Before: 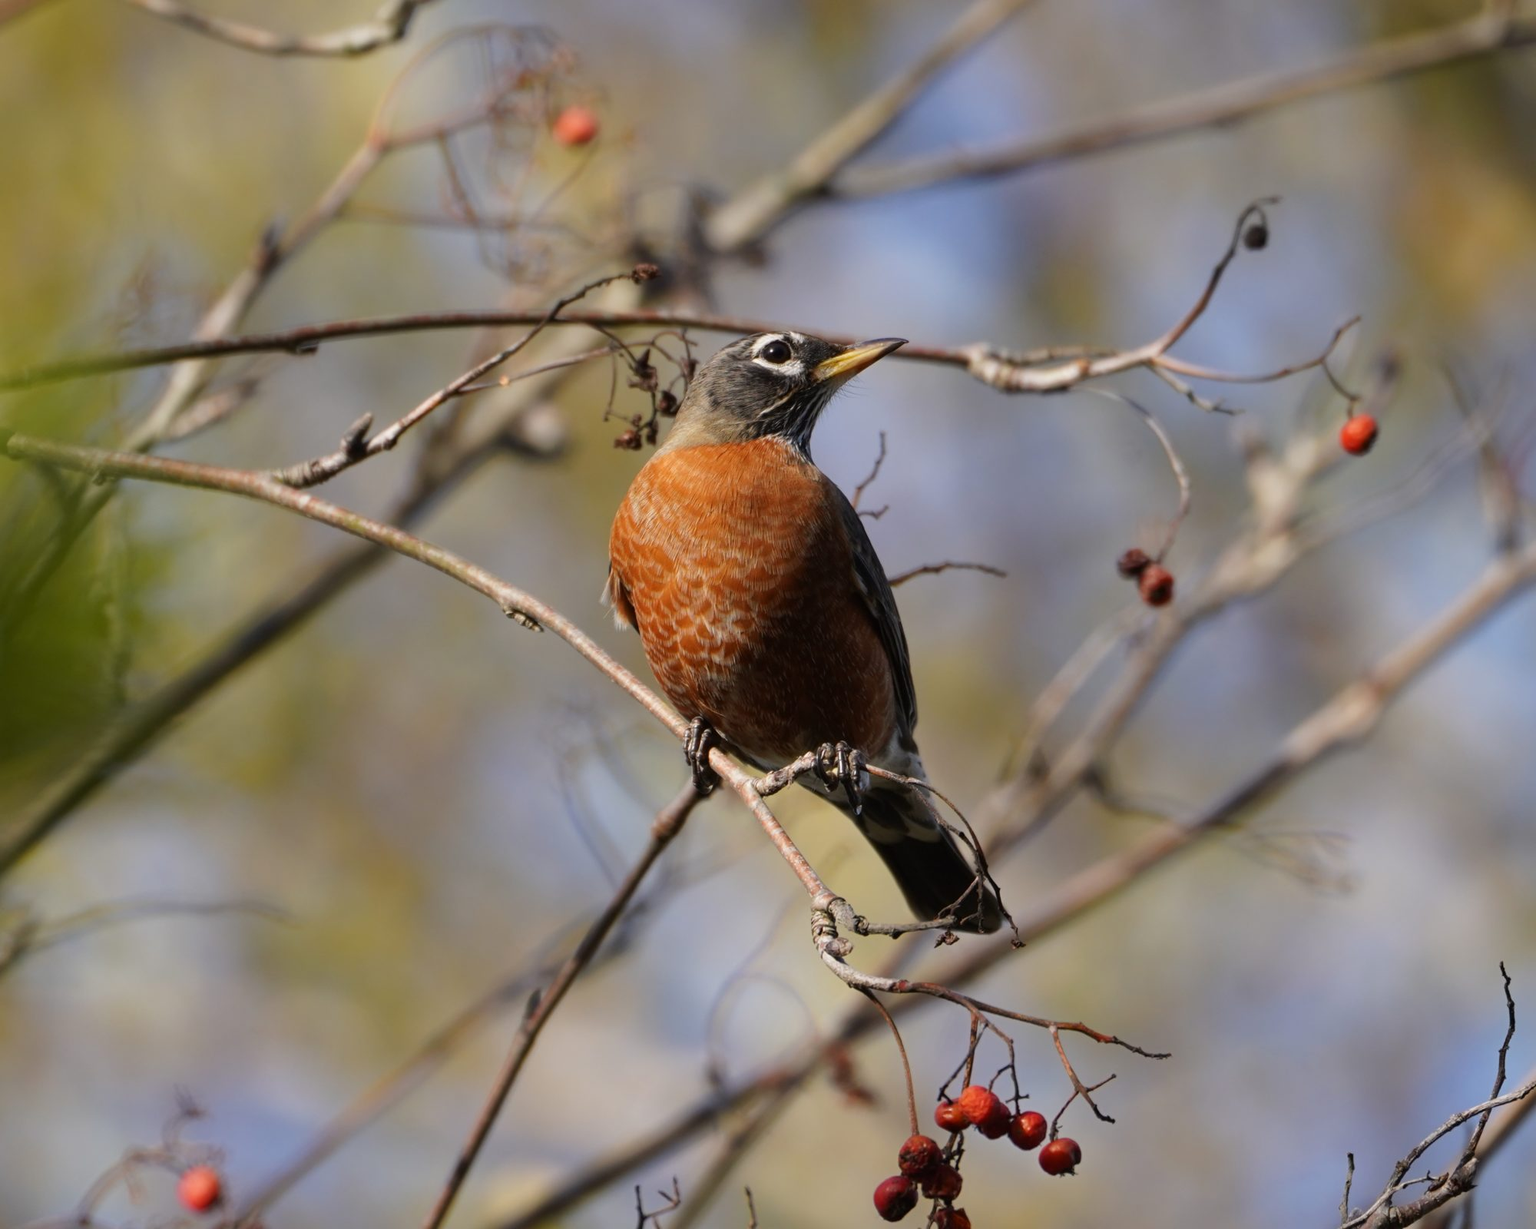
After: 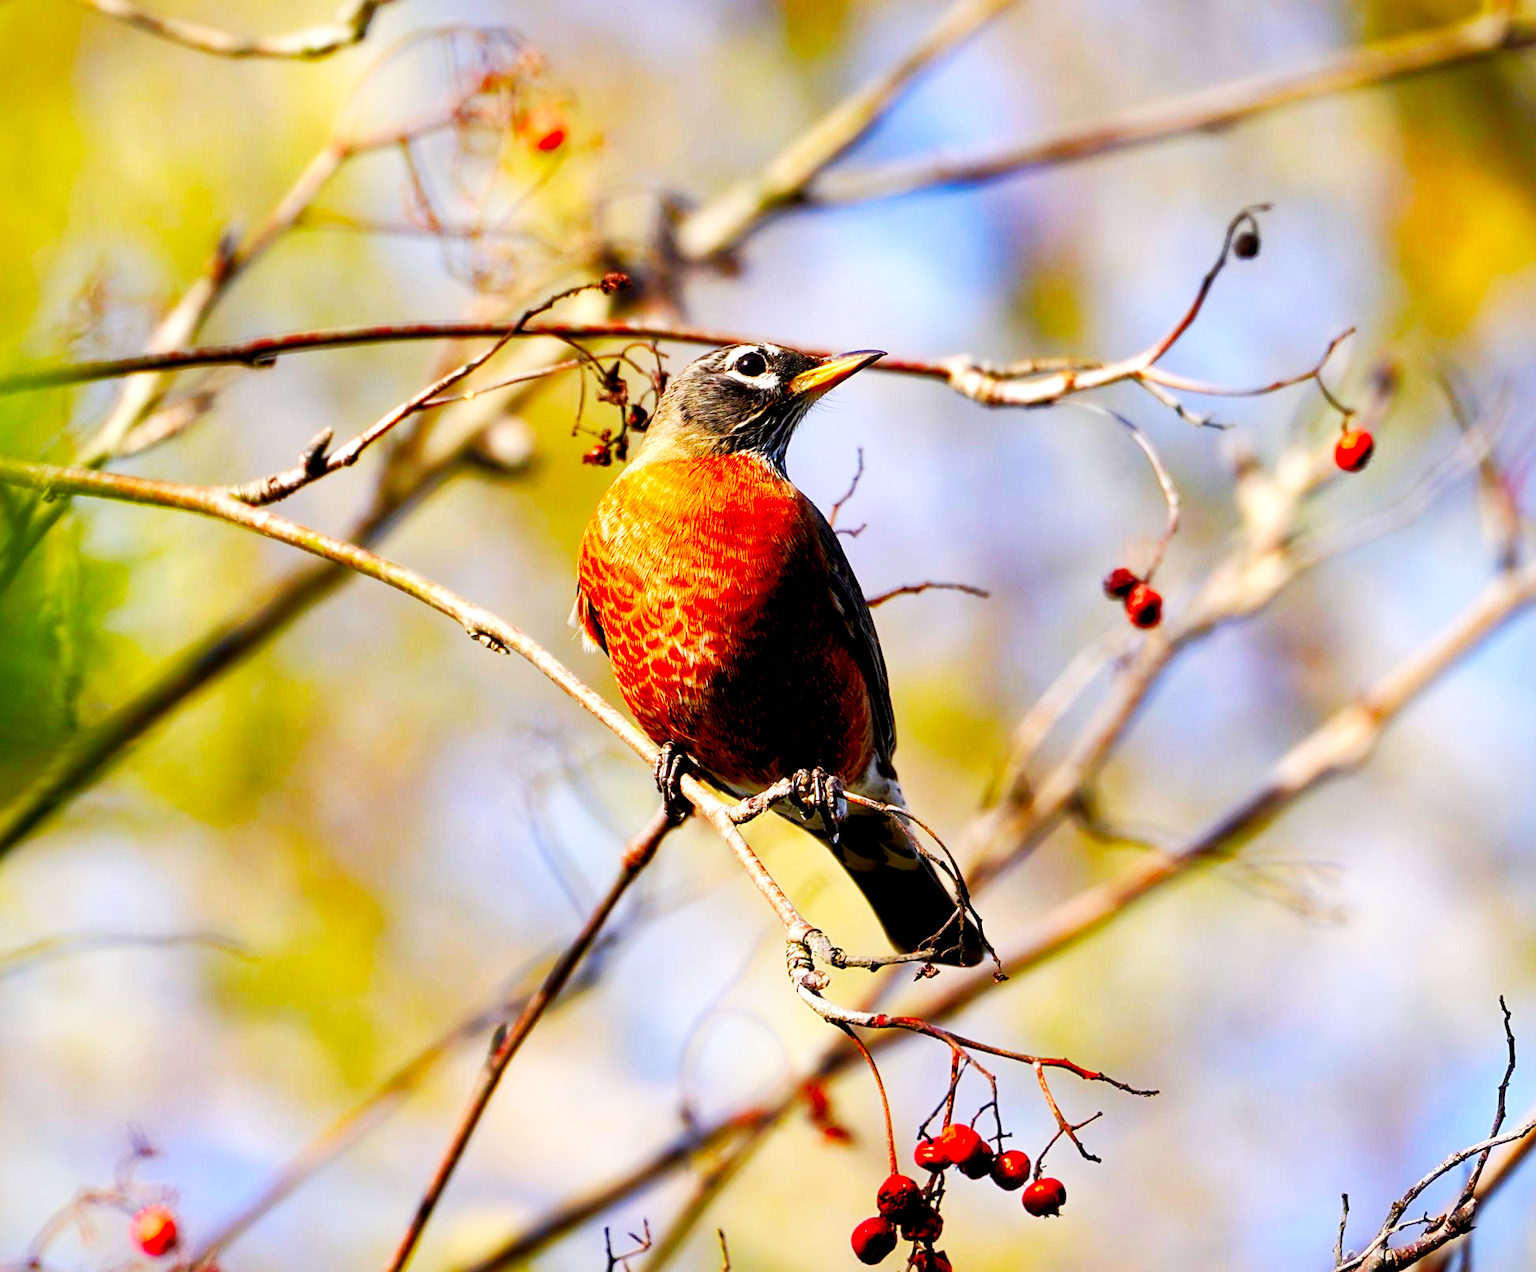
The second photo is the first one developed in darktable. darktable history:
local contrast: mode bilateral grid, contrast 19, coarseness 100, detail 150%, midtone range 0.2
crop and rotate: left 3.362%
color balance rgb: global offset › luminance -0.859%, perceptual saturation grading › global saturation 2.752%, contrast -9.702%
base curve: curves: ch0 [(0, 0) (0.007, 0.004) (0.027, 0.03) (0.046, 0.07) (0.207, 0.54) (0.442, 0.872) (0.673, 0.972) (1, 1)], preserve colors none
sharpen: on, module defaults
color correction: highlights b* -0.046, saturation 1.79
exposure: compensate highlight preservation false
